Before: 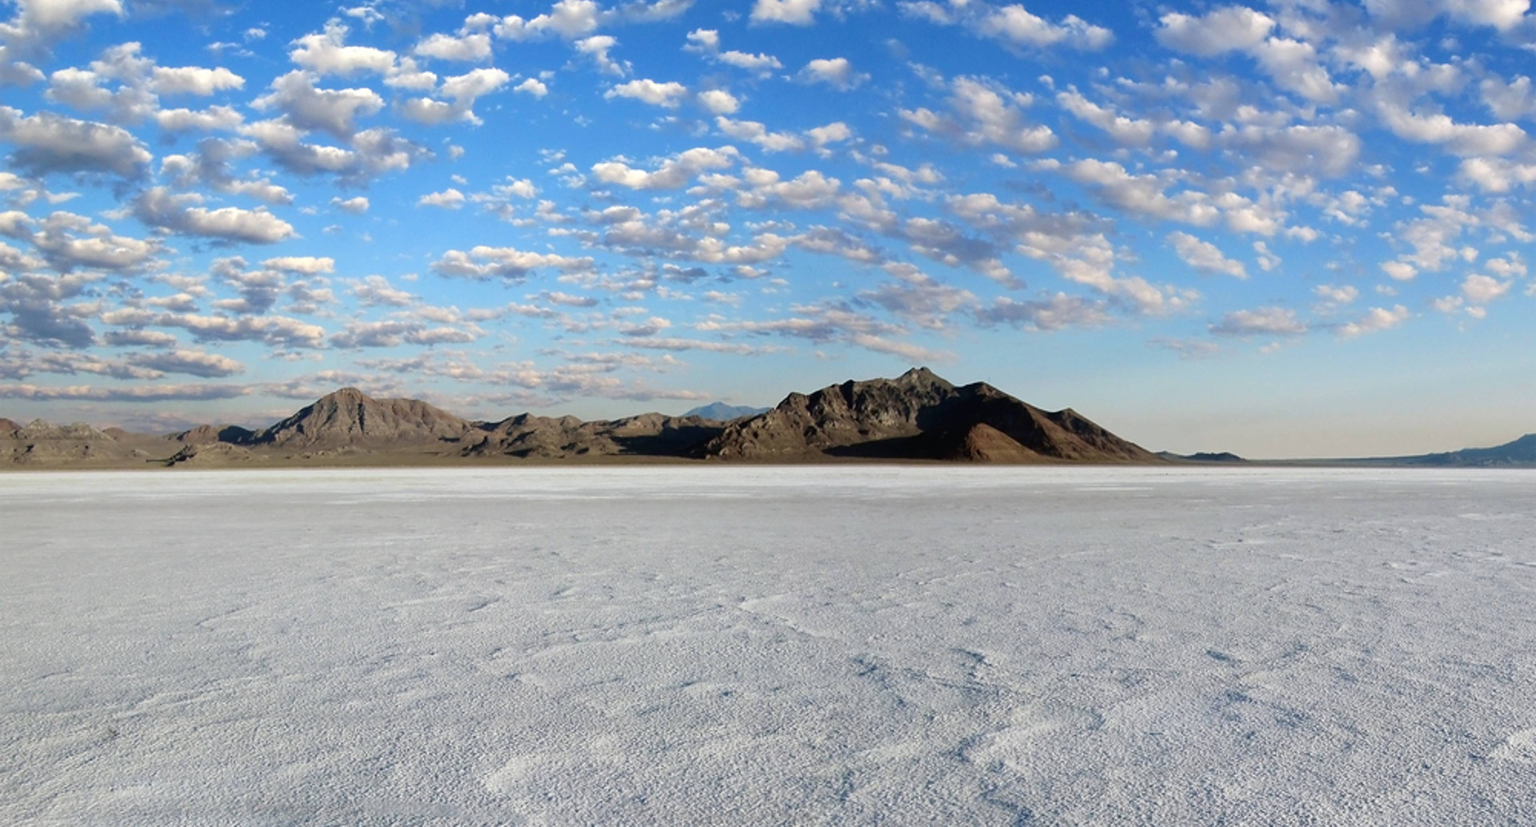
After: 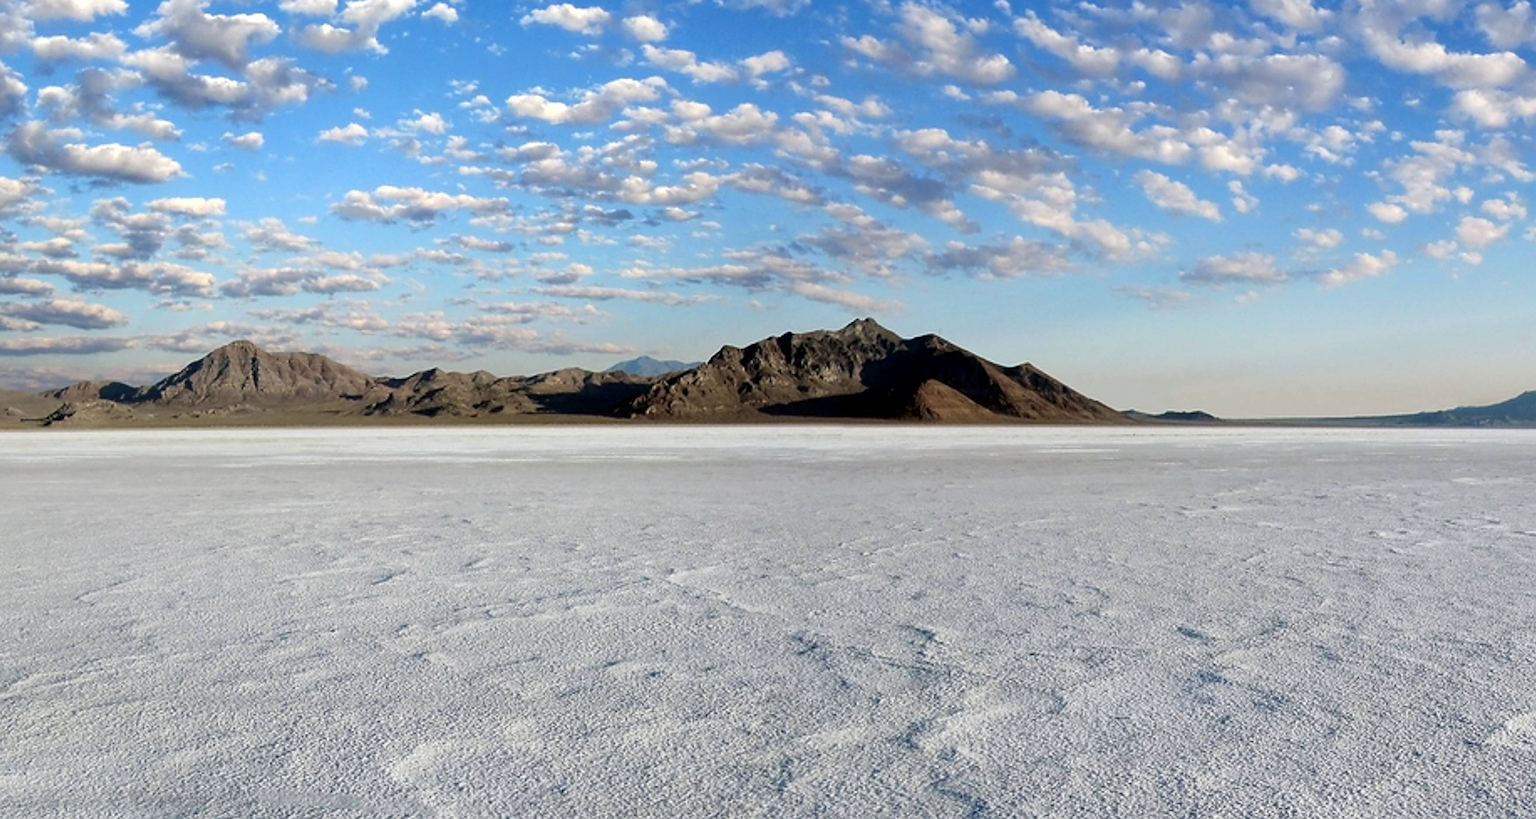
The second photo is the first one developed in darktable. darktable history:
crop and rotate: left 8.318%, top 9.197%
contrast brightness saturation: contrast 0.075
sharpen: on, module defaults
local contrast: highlights 107%, shadows 102%, detail 120%, midtone range 0.2
